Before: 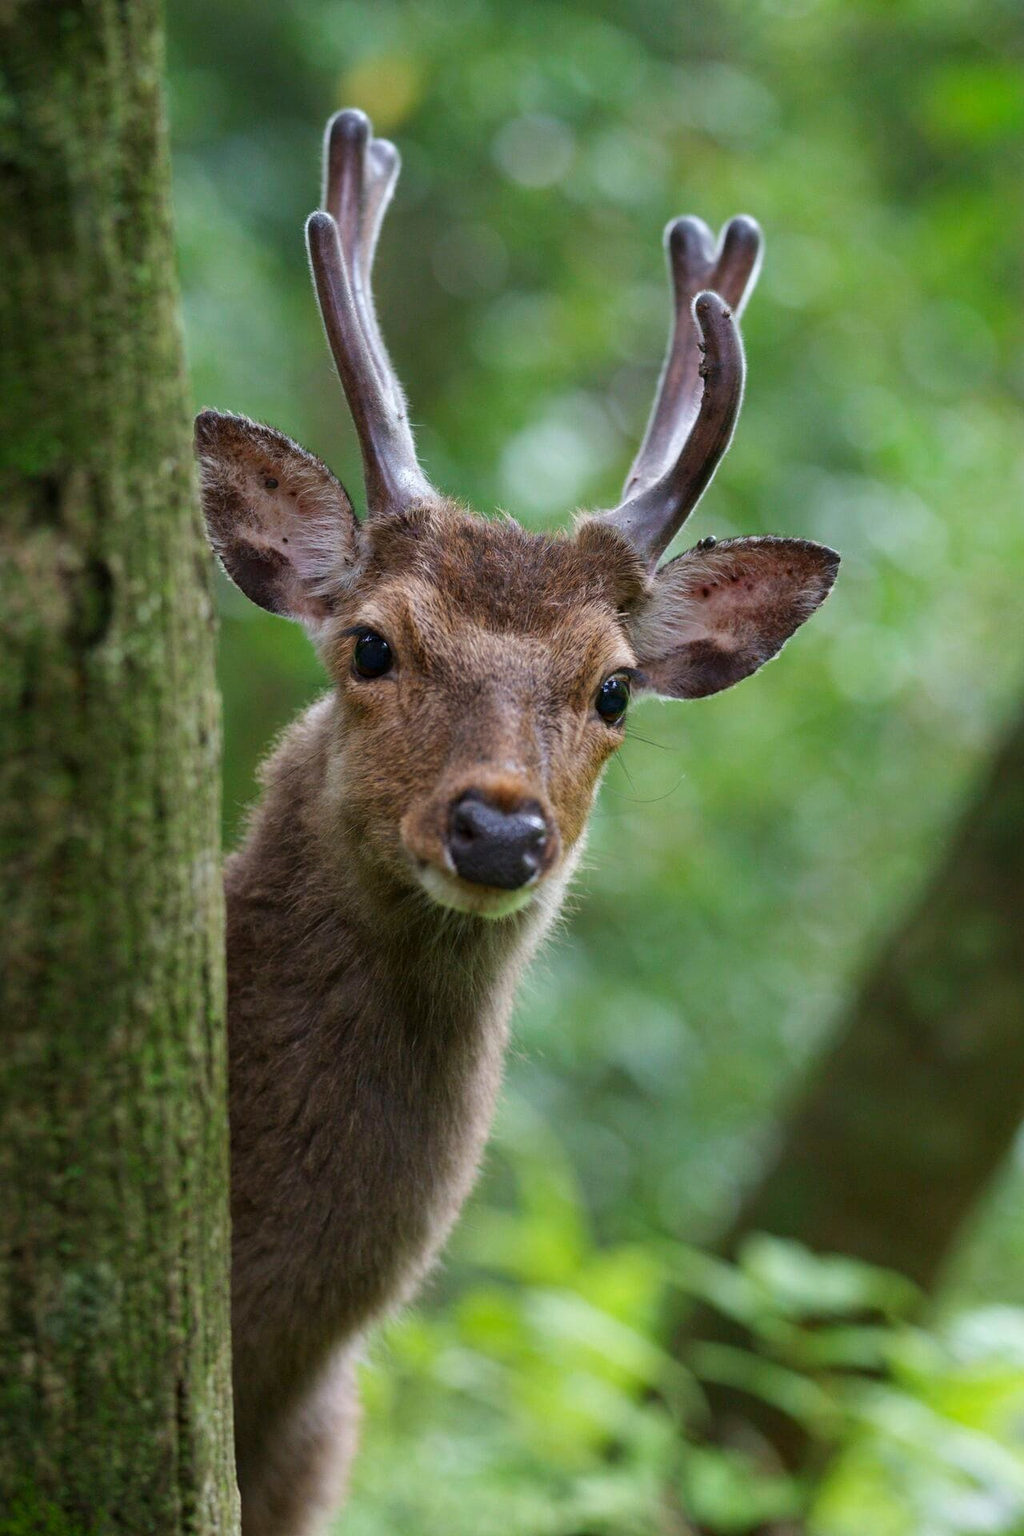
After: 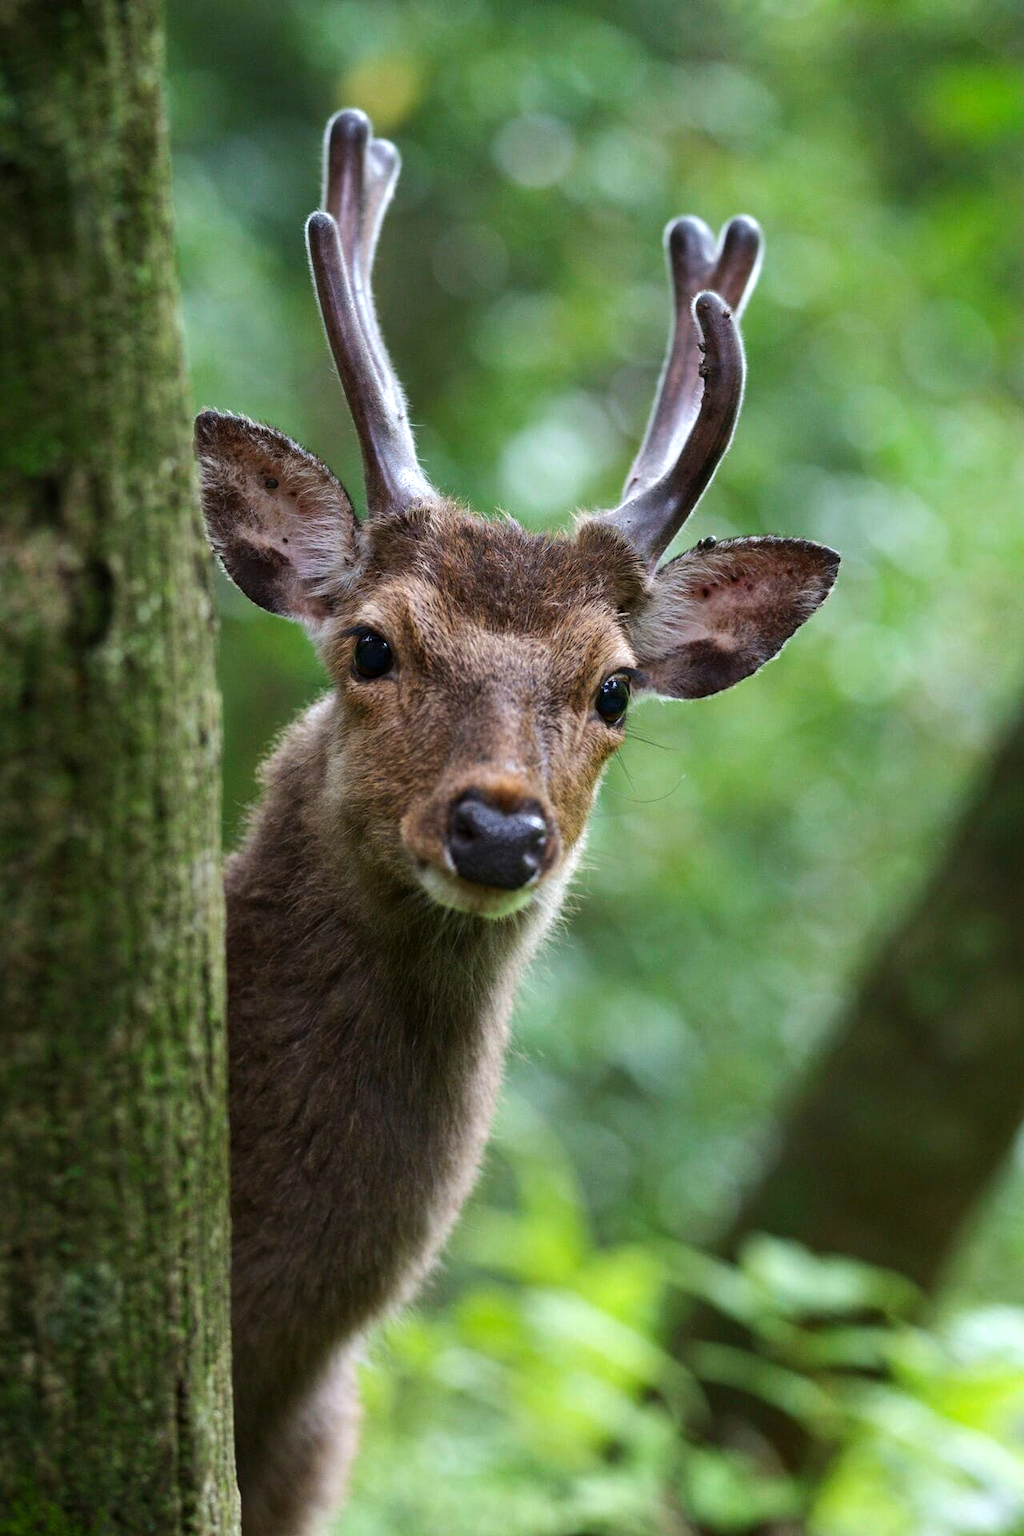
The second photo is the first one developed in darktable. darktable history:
tone equalizer: -8 EV -0.417 EV, -7 EV -0.389 EV, -6 EV -0.333 EV, -5 EV -0.222 EV, -3 EV 0.222 EV, -2 EV 0.333 EV, -1 EV 0.389 EV, +0 EV 0.417 EV, edges refinement/feathering 500, mask exposure compensation -1.57 EV, preserve details no
white balance: red 0.986, blue 1.01
